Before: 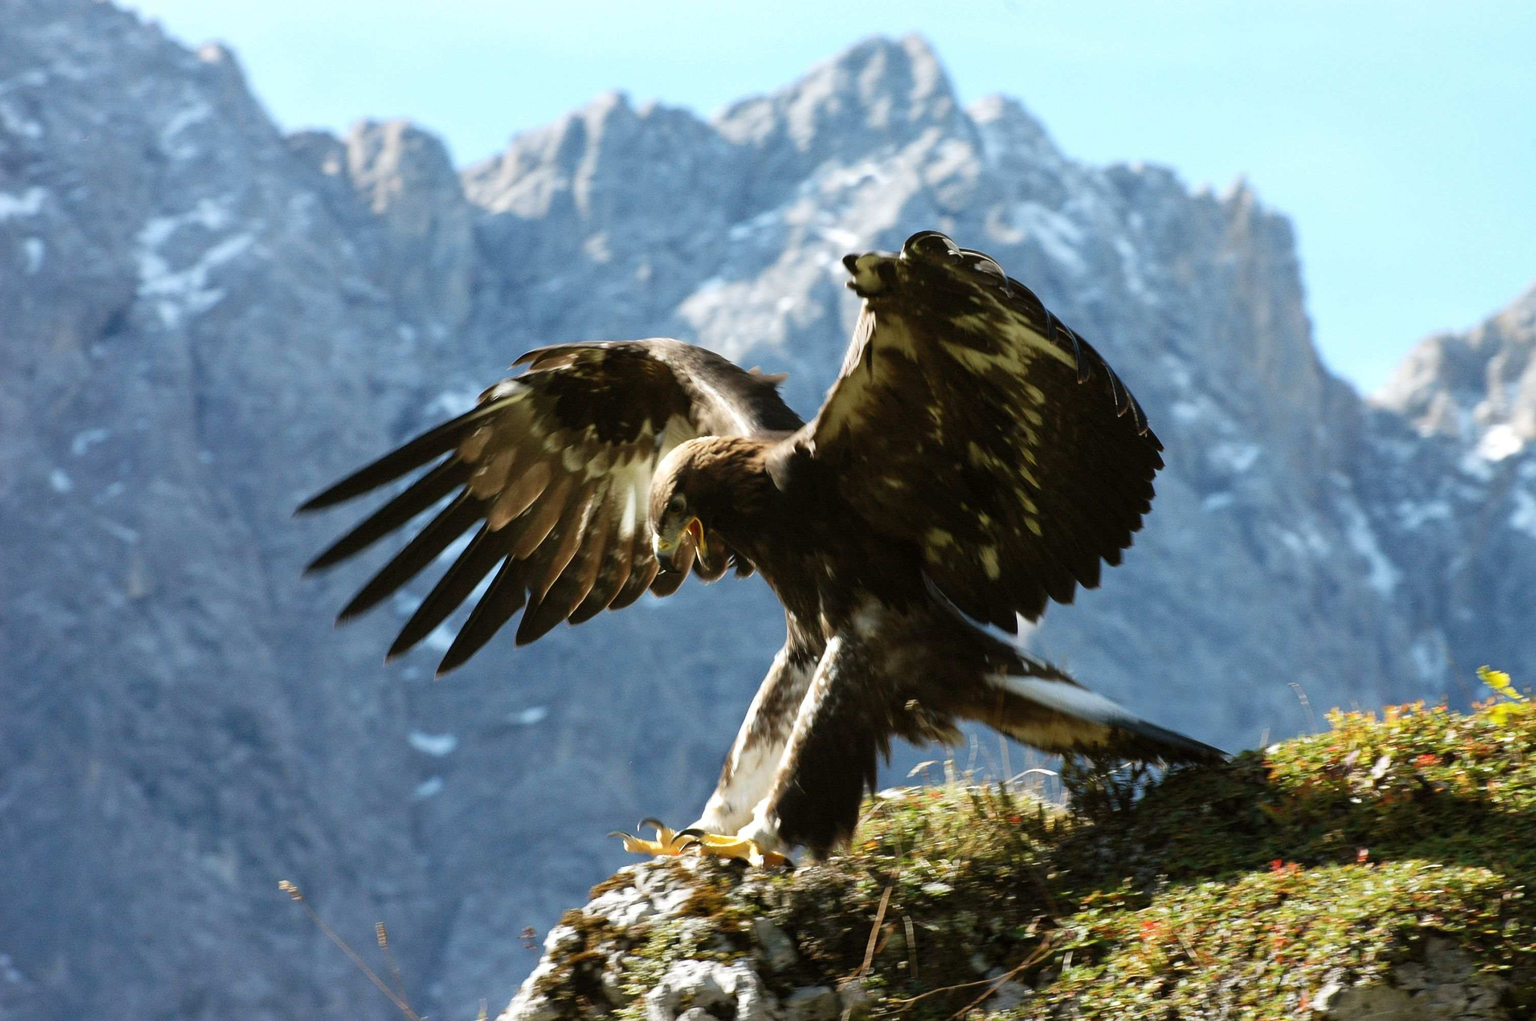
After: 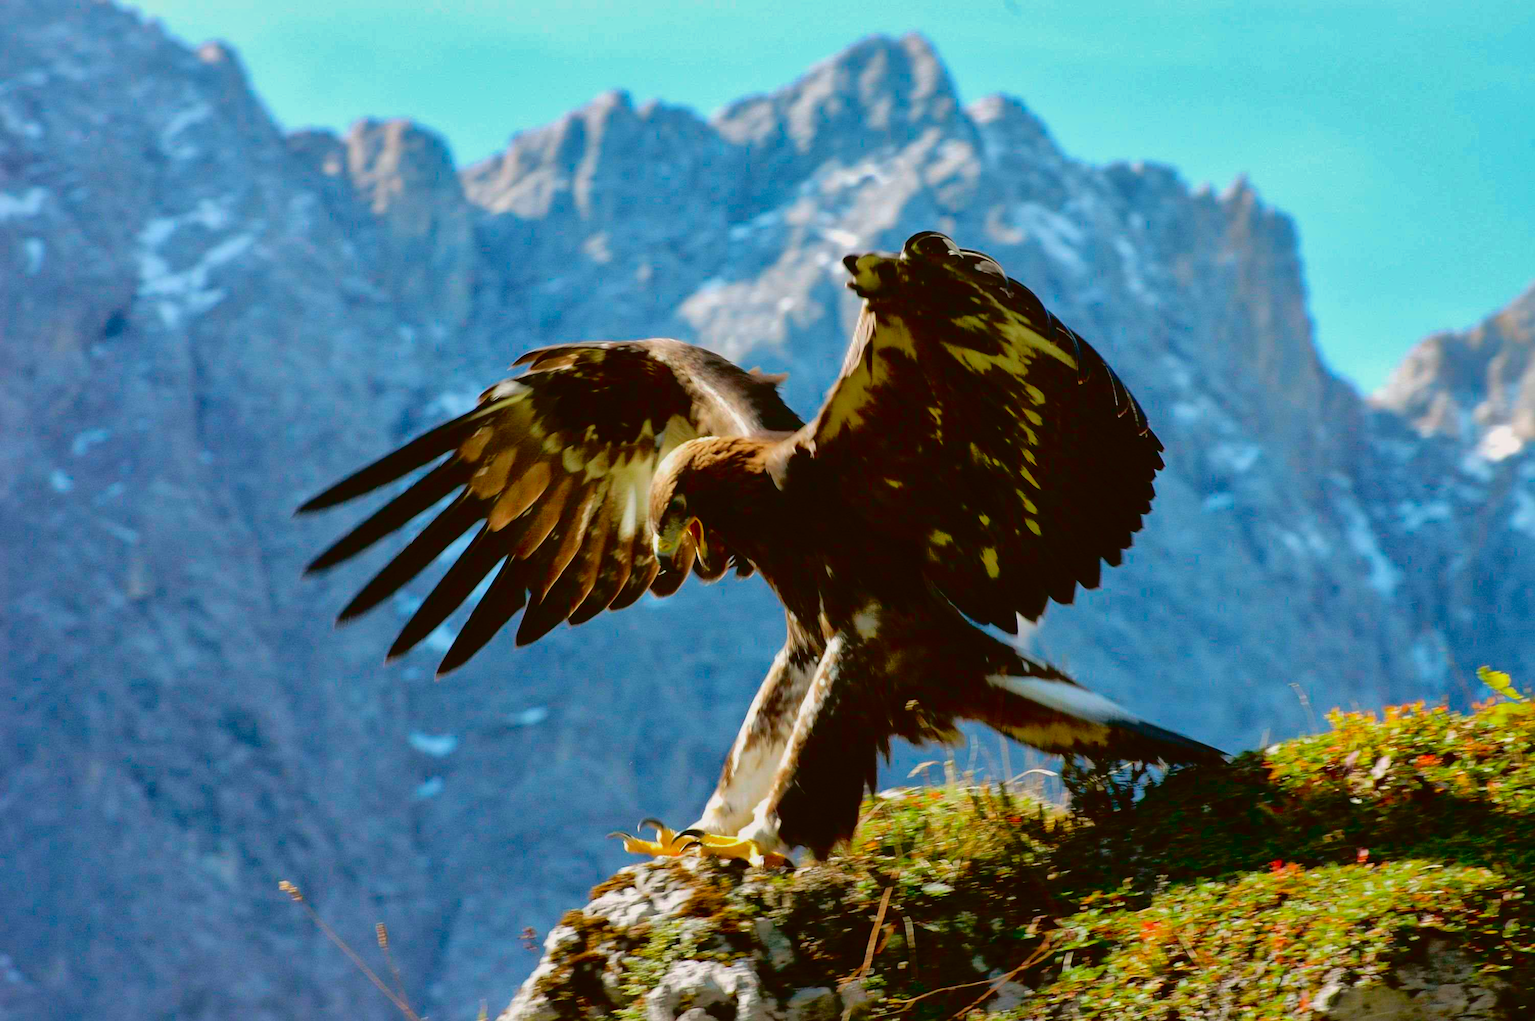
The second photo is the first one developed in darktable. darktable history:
color balance rgb: linear chroma grading › global chroma 15%, perceptual saturation grading › global saturation 30%
shadows and highlights: highlights -60
tone curve: curves: ch0 [(0, 0.013) (0.181, 0.074) (0.337, 0.304) (0.498, 0.485) (0.78, 0.742) (0.993, 0.954)]; ch1 [(0, 0) (0.294, 0.184) (0.359, 0.34) (0.362, 0.35) (0.43, 0.41) (0.469, 0.463) (0.495, 0.502) (0.54, 0.563) (0.612, 0.641) (1, 1)]; ch2 [(0, 0) (0.44, 0.437) (0.495, 0.502) (0.524, 0.534) (0.557, 0.56) (0.634, 0.654) (0.728, 0.722) (1, 1)], color space Lab, independent channels, preserve colors none
